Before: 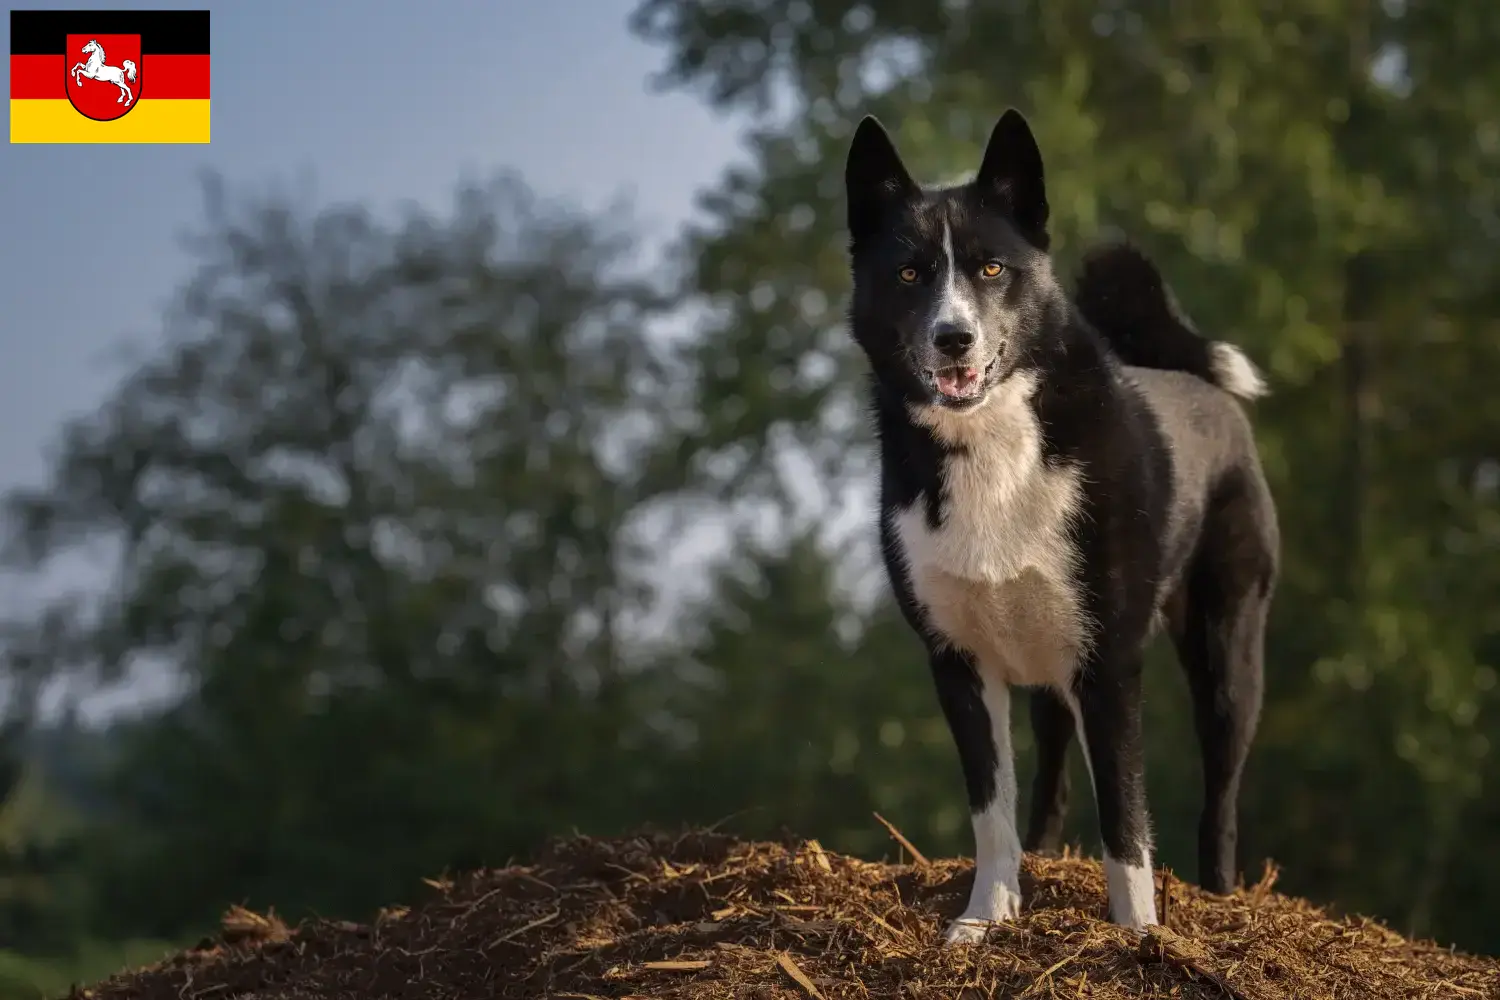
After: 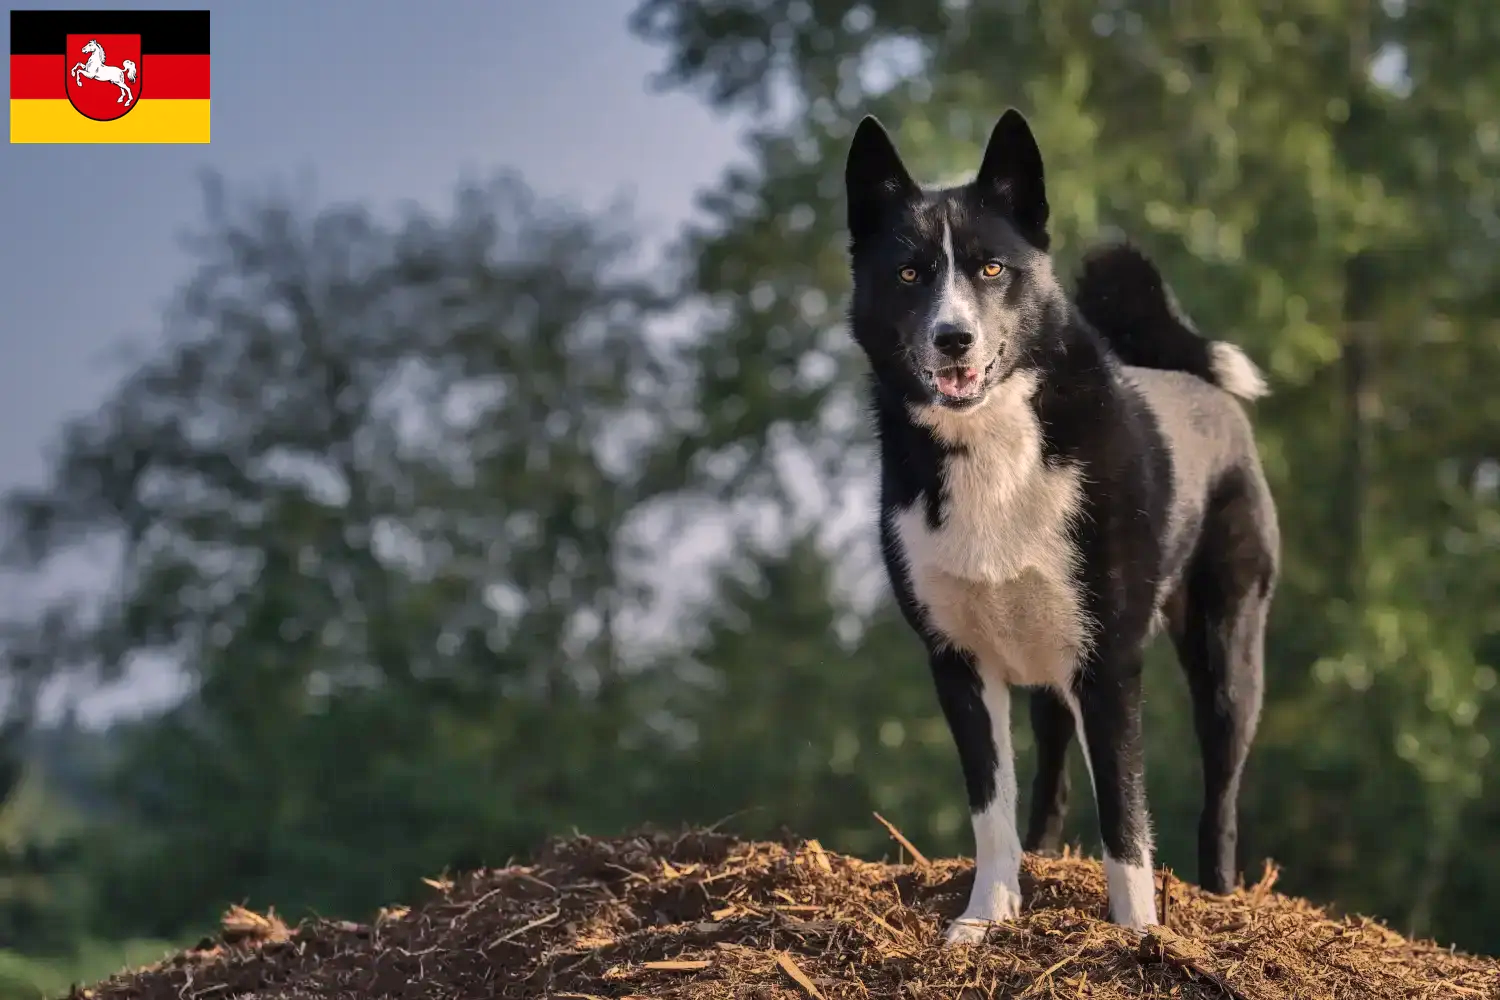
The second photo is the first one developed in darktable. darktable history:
color balance rgb: shadows lift › chroma 1.41%, shadows lift › hue 260°, power › chroma 0.5%, power › hue 260°, highlights gain › chroma 1%, highlights gain › hue 27°, saturation formula JzAzBz (2021)
shadows and highlights: shadows 60, highlights -60.23, soften with gaussian
